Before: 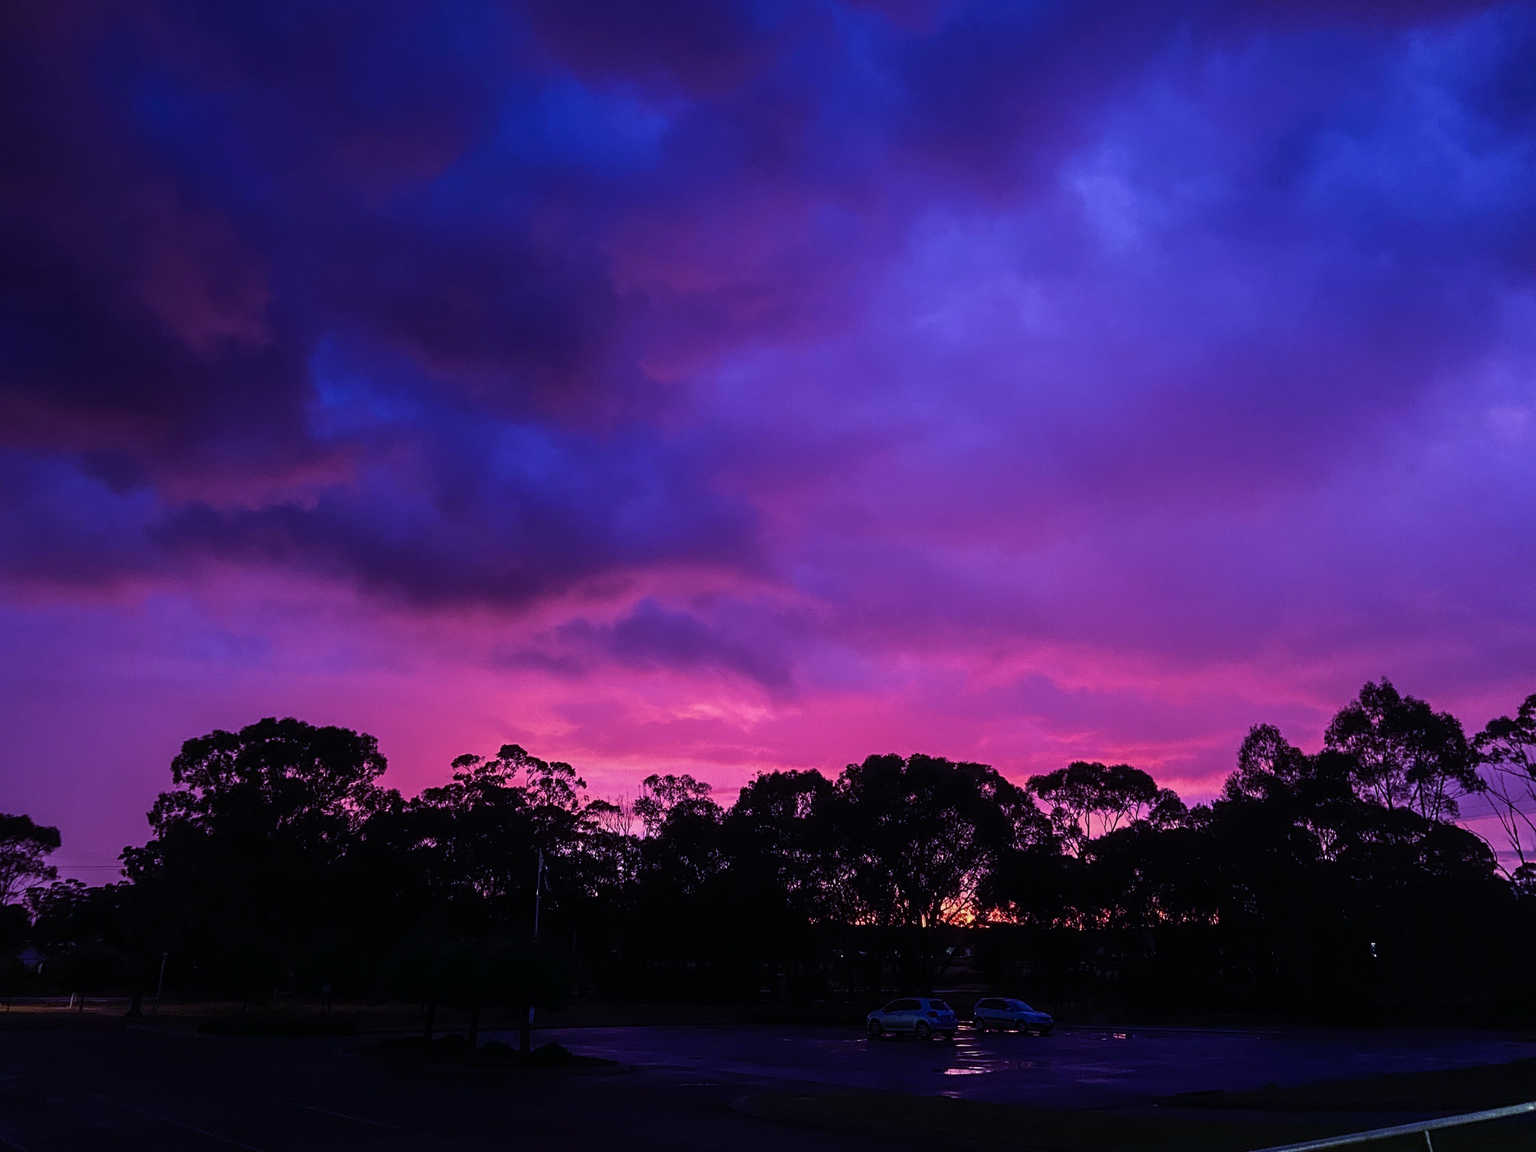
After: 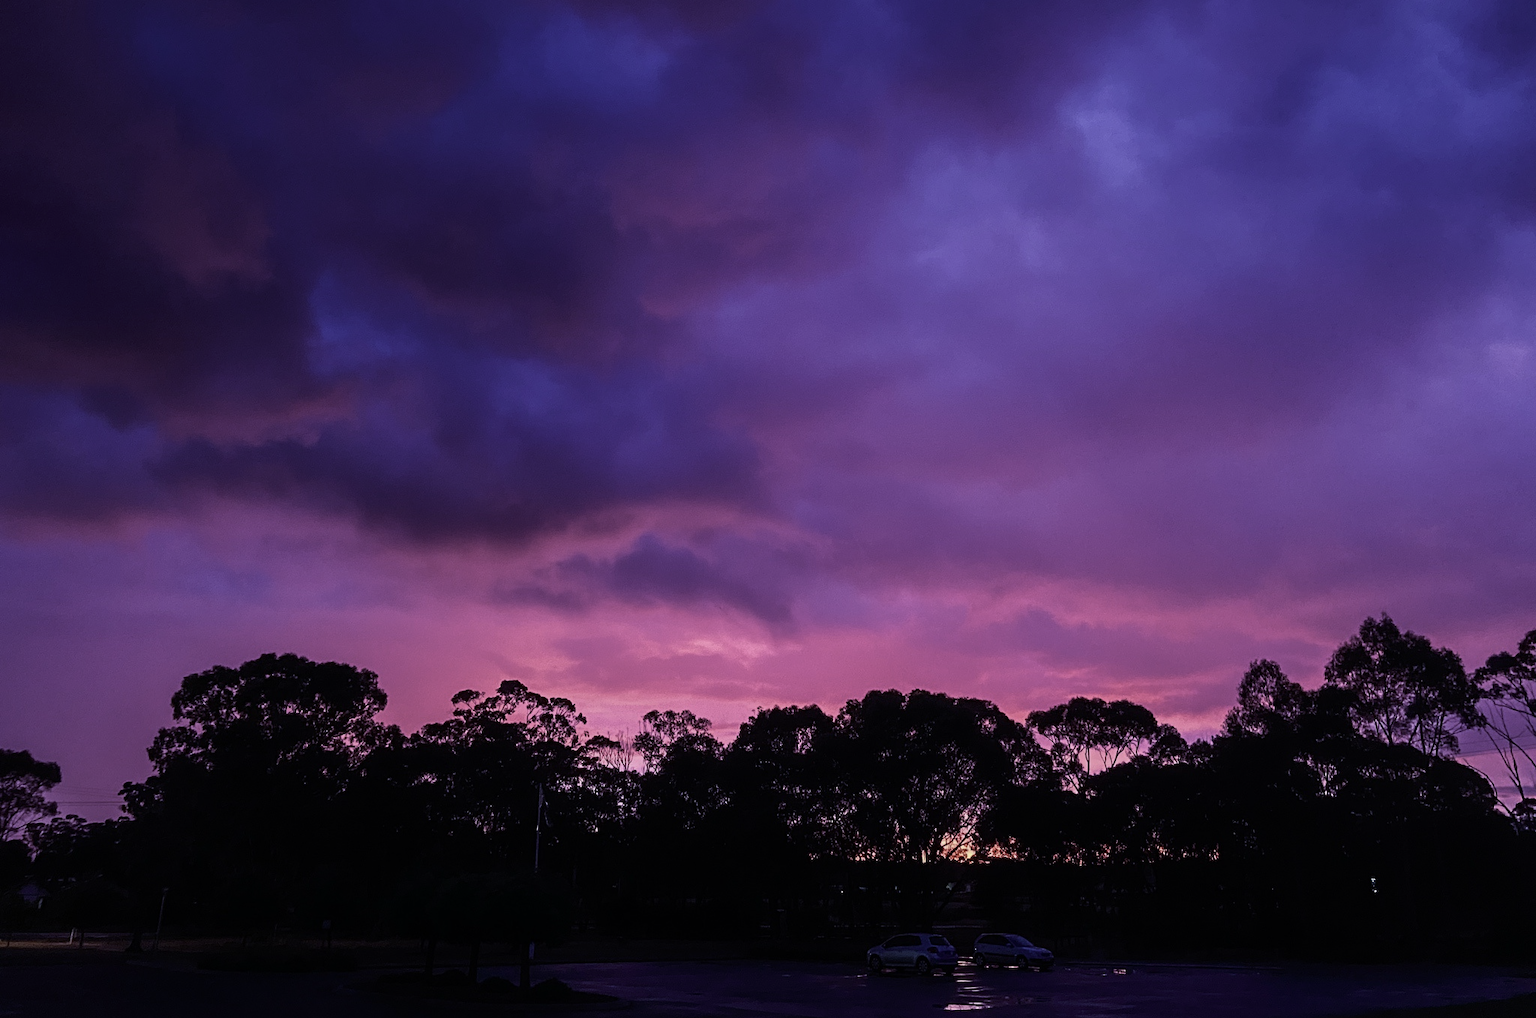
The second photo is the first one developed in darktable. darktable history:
crop and rotate: top 5.603%, bottom 5.951%
contrast brightness saturation: contrast 0.098, saturation -0.367
